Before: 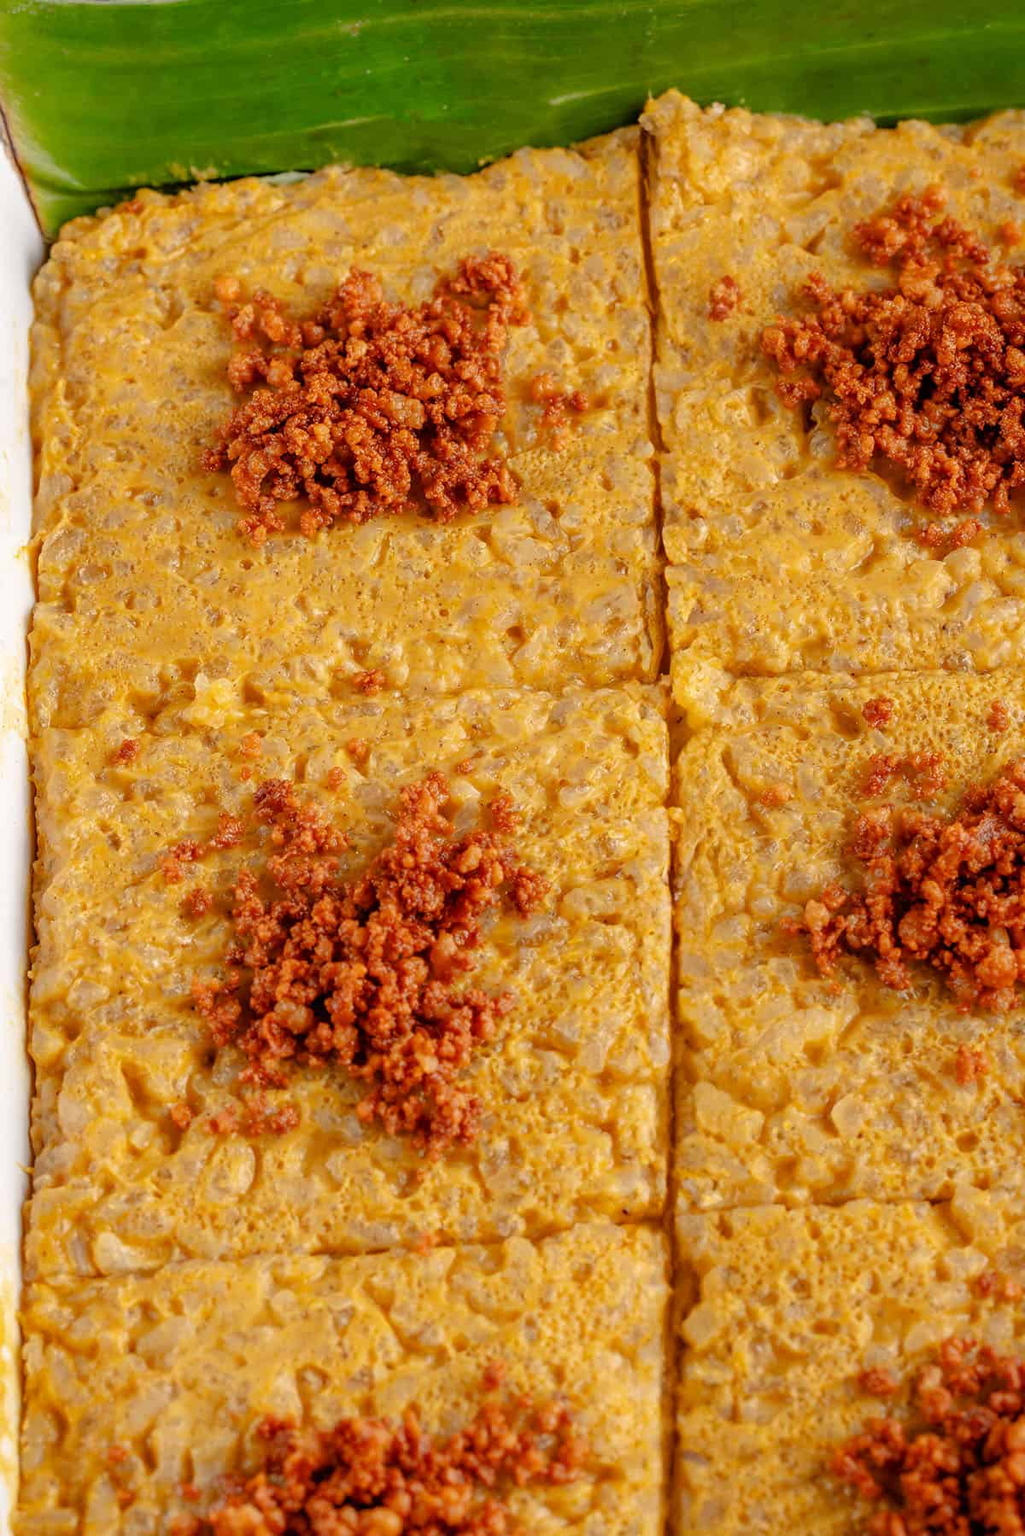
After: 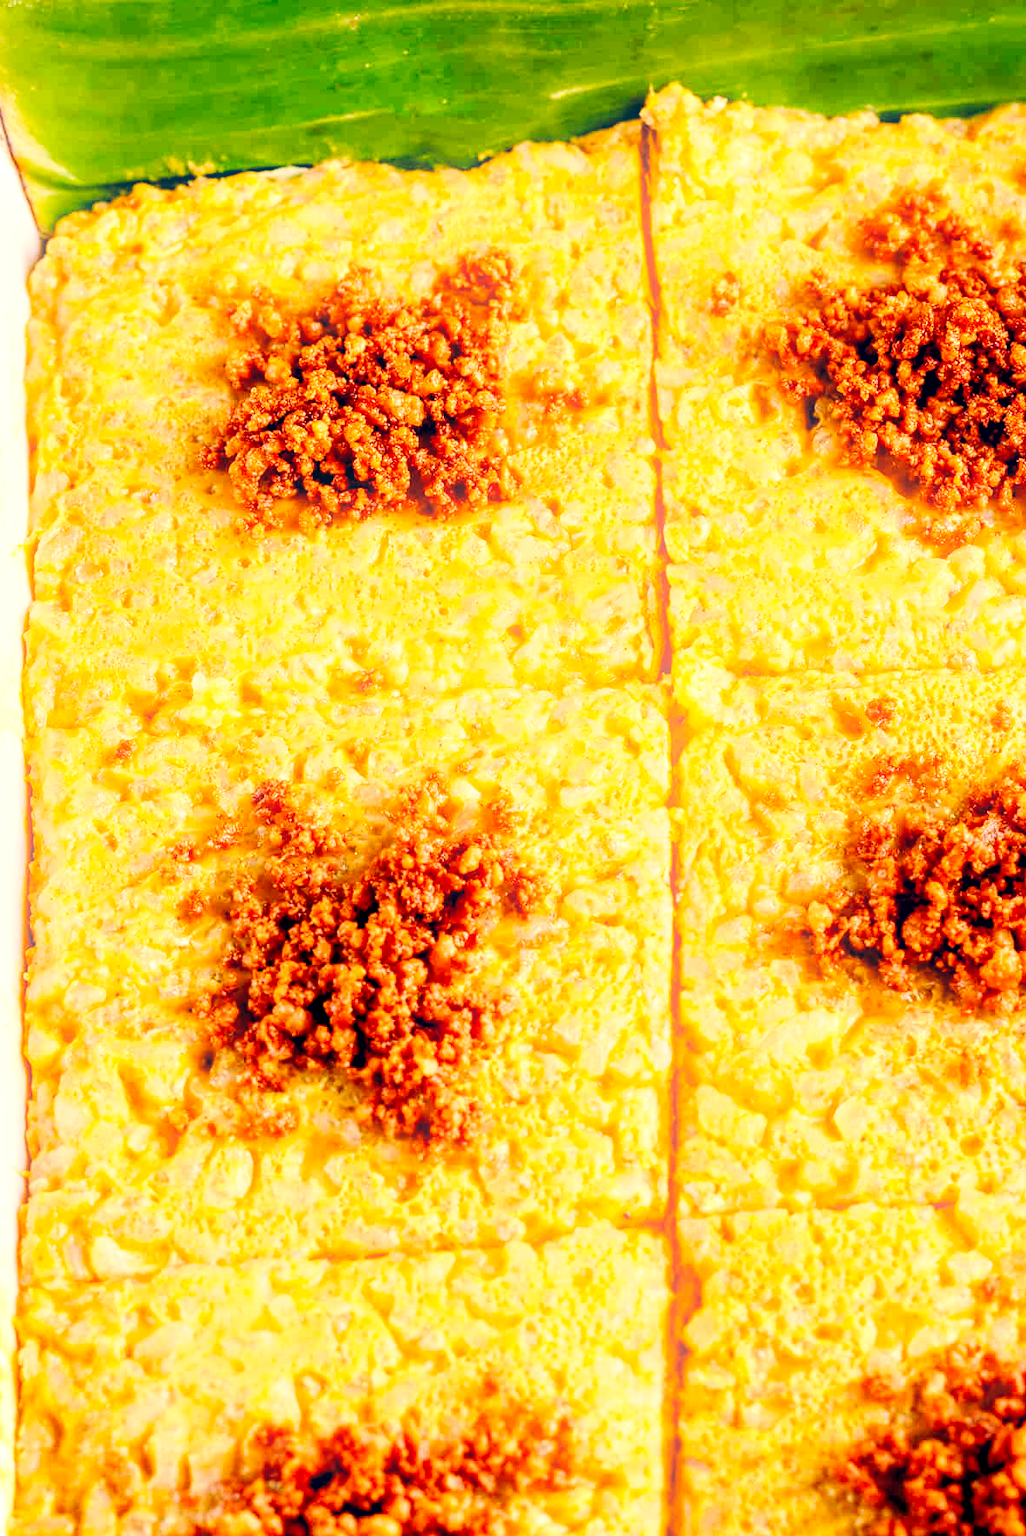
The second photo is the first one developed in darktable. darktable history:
crop: left 0.434%, top 0.485%, right 0.244%, bottom 0.386%
base curve: curves: ch0 [(0, 0) (0.036, 0.025) (0.121, 0.166) (0.206, 0.329) (0.605, 0.79) (1, 1)], preserve colors none
local contrast: highlights 123%, shadows 126%, detail 140%, midtone range 0.254
color correction: highlights a* 10.32, highlights b* 14.66, shadows a* -9.59, shadows b* -15.02
bloom: size 15%, threshold 97%, strength 7%
exposure: black level correction 0, exposure 0.7 EV, compensate exposure bias true, compensate highlight preservation false
white balance: red 0.984, blue 1.059
